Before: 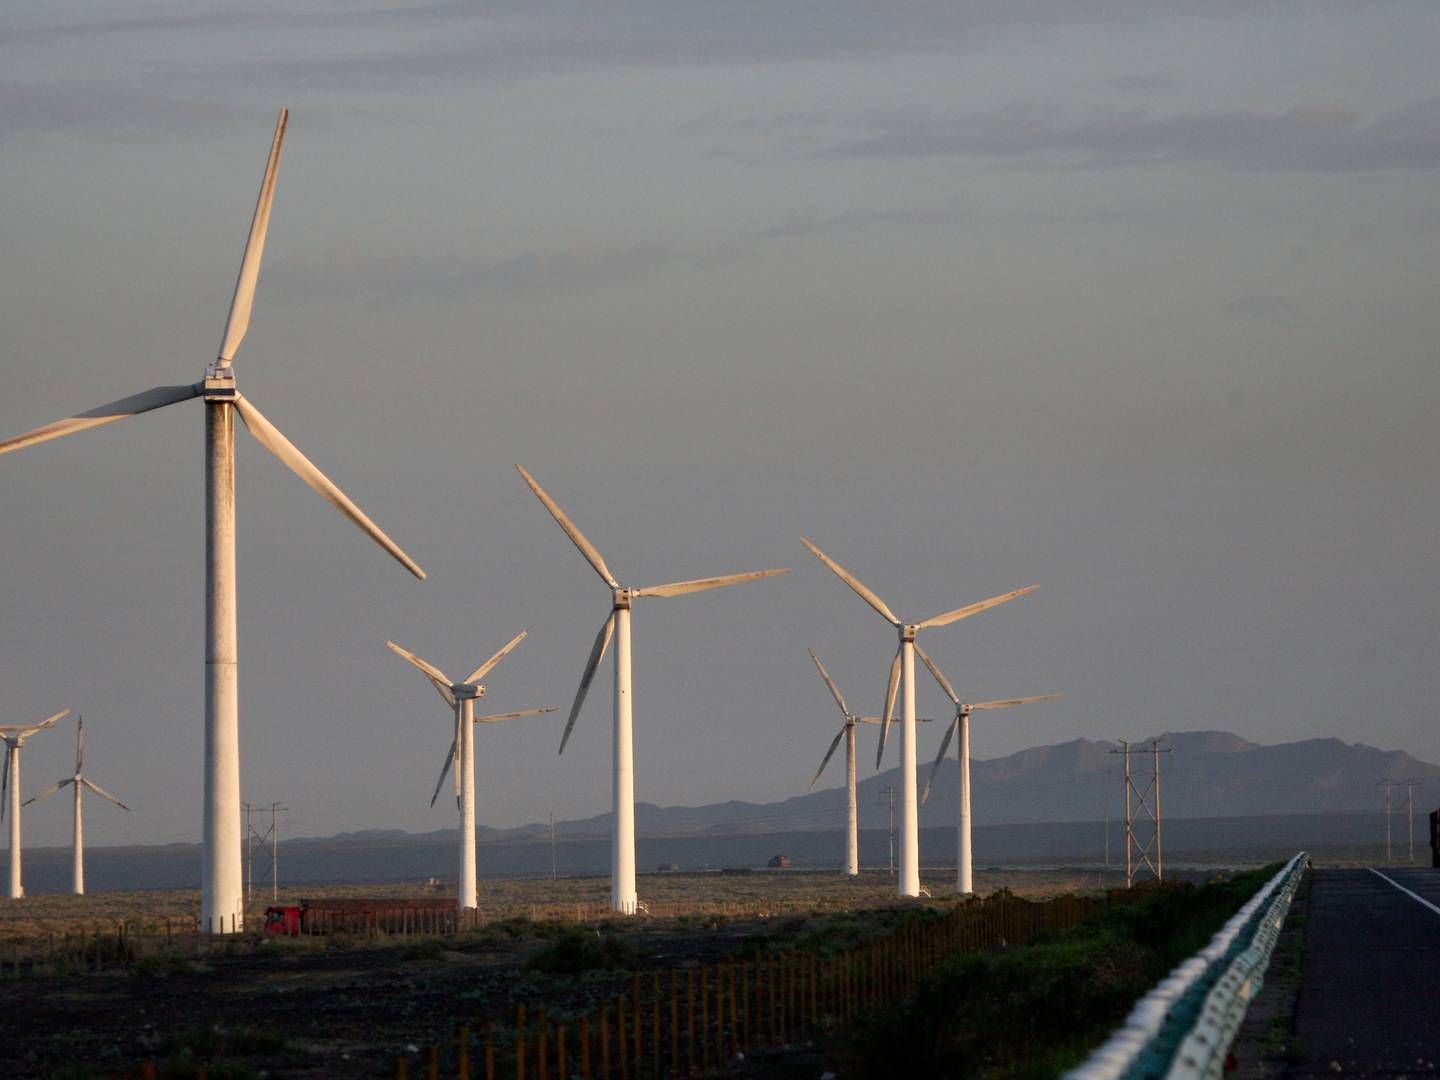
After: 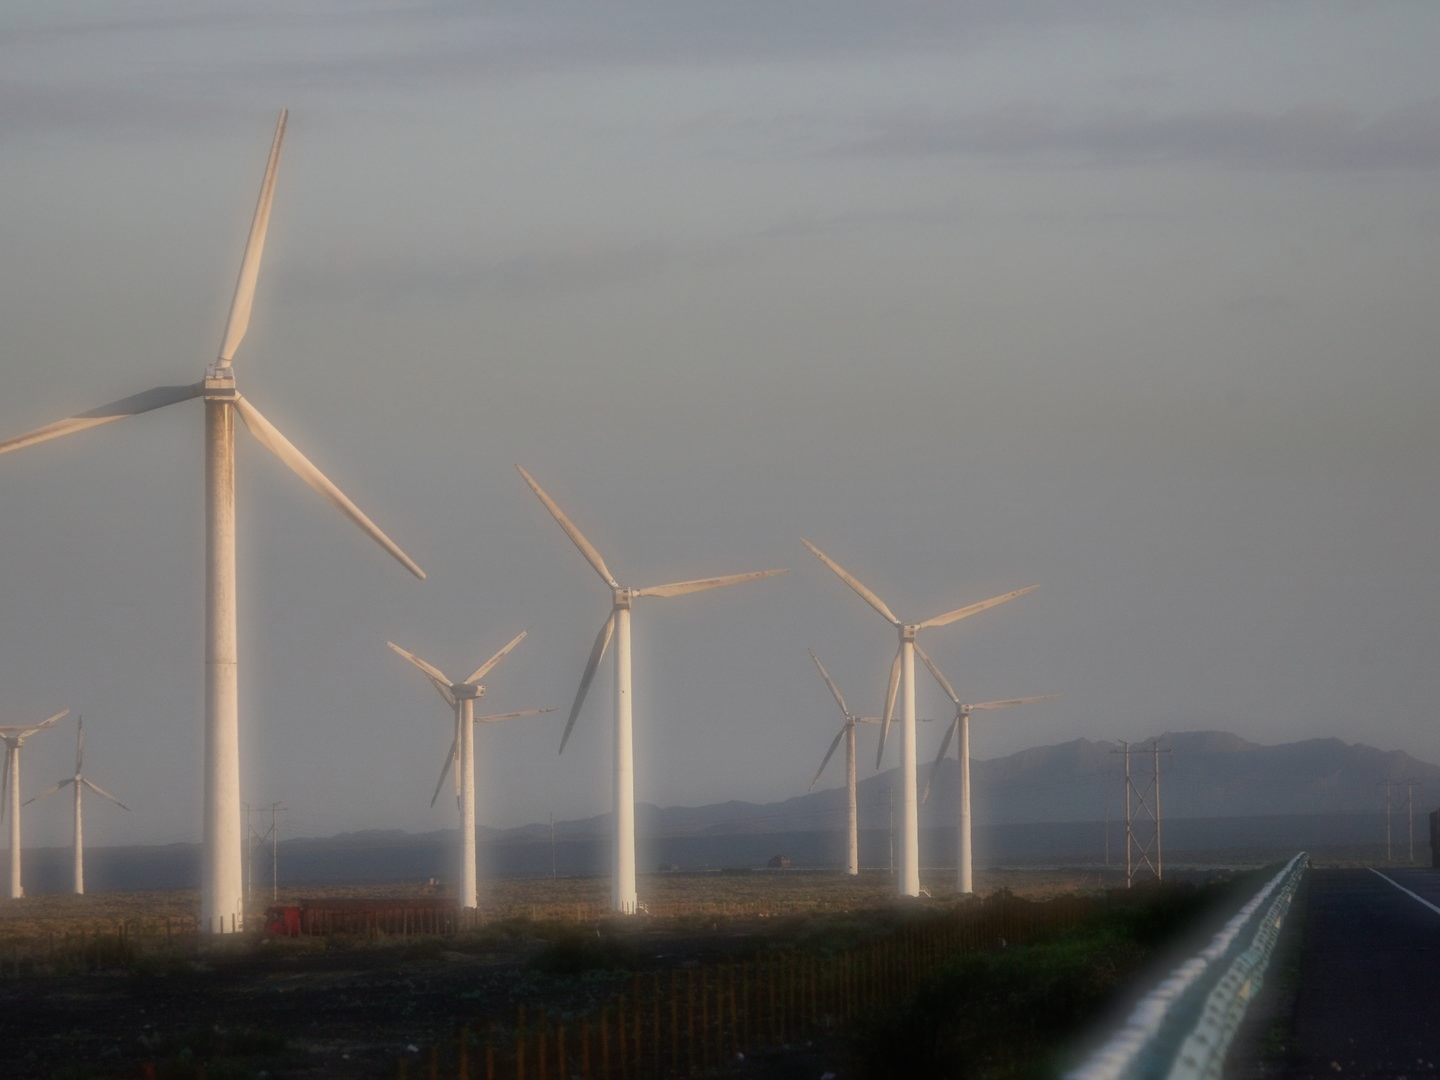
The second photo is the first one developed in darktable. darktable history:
local contrast: detail 110%
soften: on, module defaults
